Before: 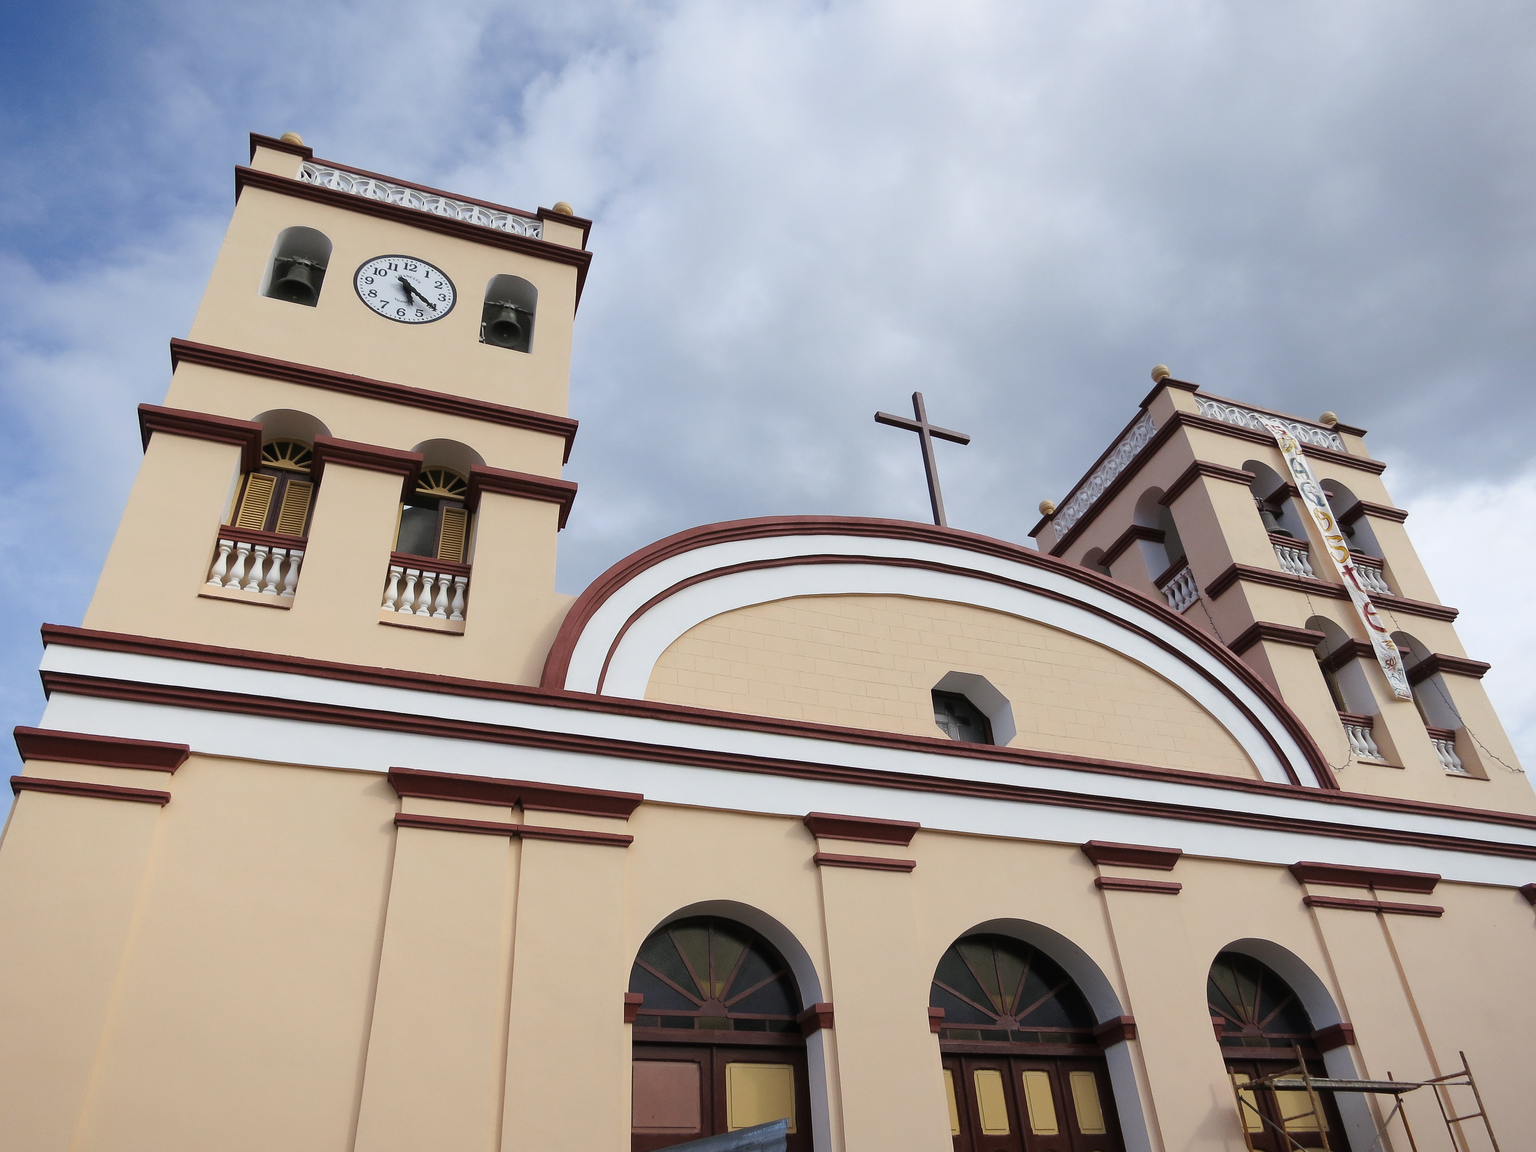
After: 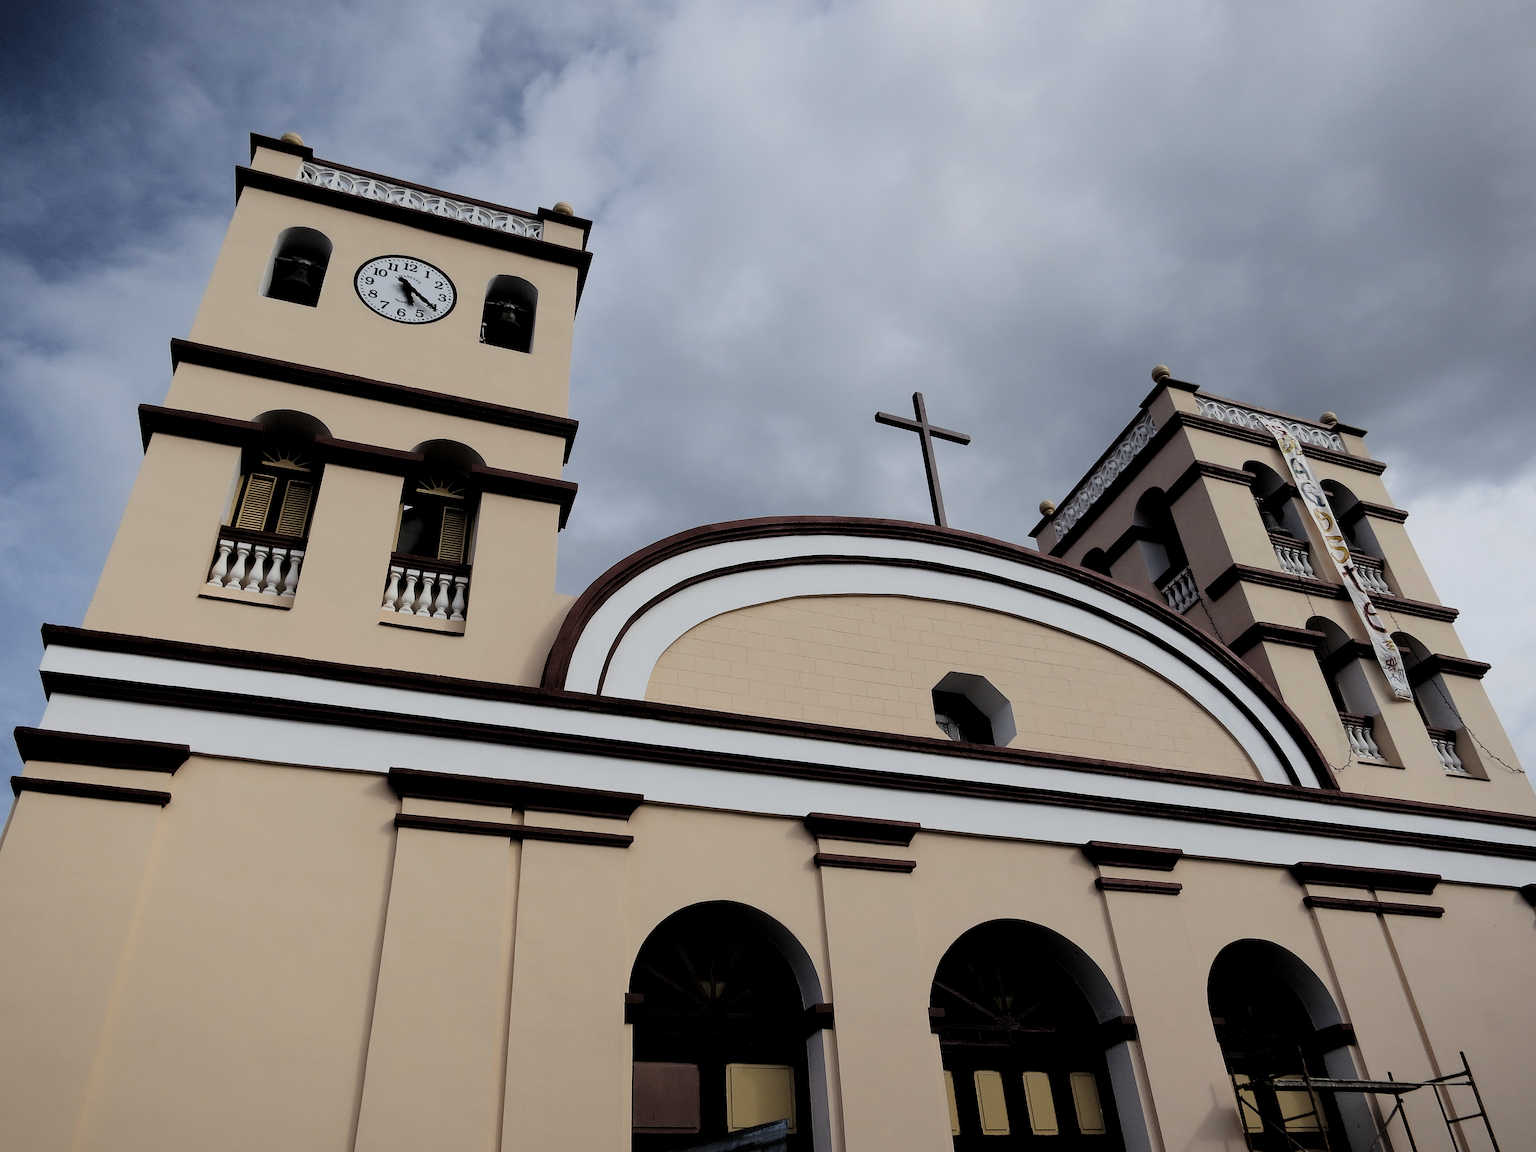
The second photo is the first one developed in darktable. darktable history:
levels: levels [0.129, 0.519, 0.867]
exposure: black level correction -0.001, exposure 0.079 EV, compensate exposure bias true, compensate highlight preservation false
tone curve: curves: ch0 [(0, 0) (0.003, 0.041) (0.011, 0.042) (0.025, 0.041) (0.044, 0.043) (0.069, 0.048) (0.1, 0.059) (0.136, 0.079) (0.177, 0.107) (0.224, 0.152) (0.277, 0.235) (0.335, 0.331) (0.399, 0.427) (0.468, 0.512) (0.543, 0.595) (0.623, 0.668) (0.709, 0.736) (0.801, 0.813) (0.898, 0.891) (1, 1)], color space Lab, independent channels, preserve colors none
tone equalizer: -8 EV -0.03 EV, -7 EV 0.03 EV, -6 EV -0.007 EV, -5 EV 0.004 EV, -4 EV -0.037 EV, -3 EV -0.233 EV, -2 EV -0.638 EV, -1 EV -0.973 EV, +0 EV -0.948 EV, smoothing diameter 24.87%, edges refinement/feathering 6.28, preserve details guided filter
